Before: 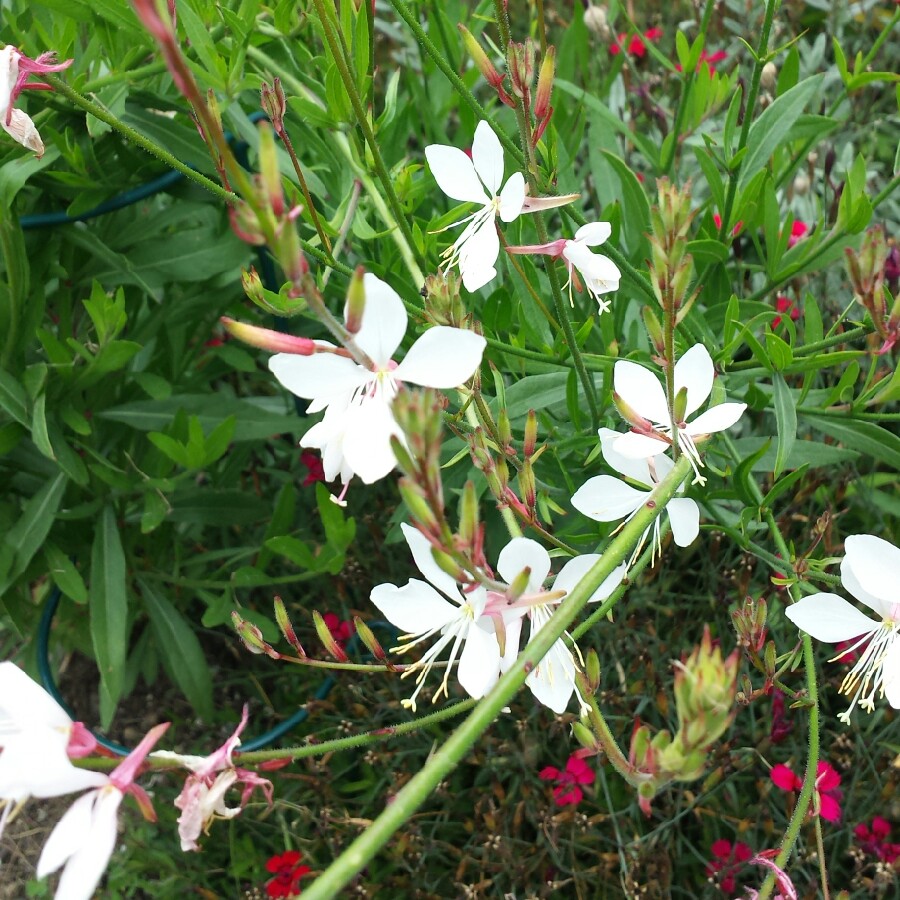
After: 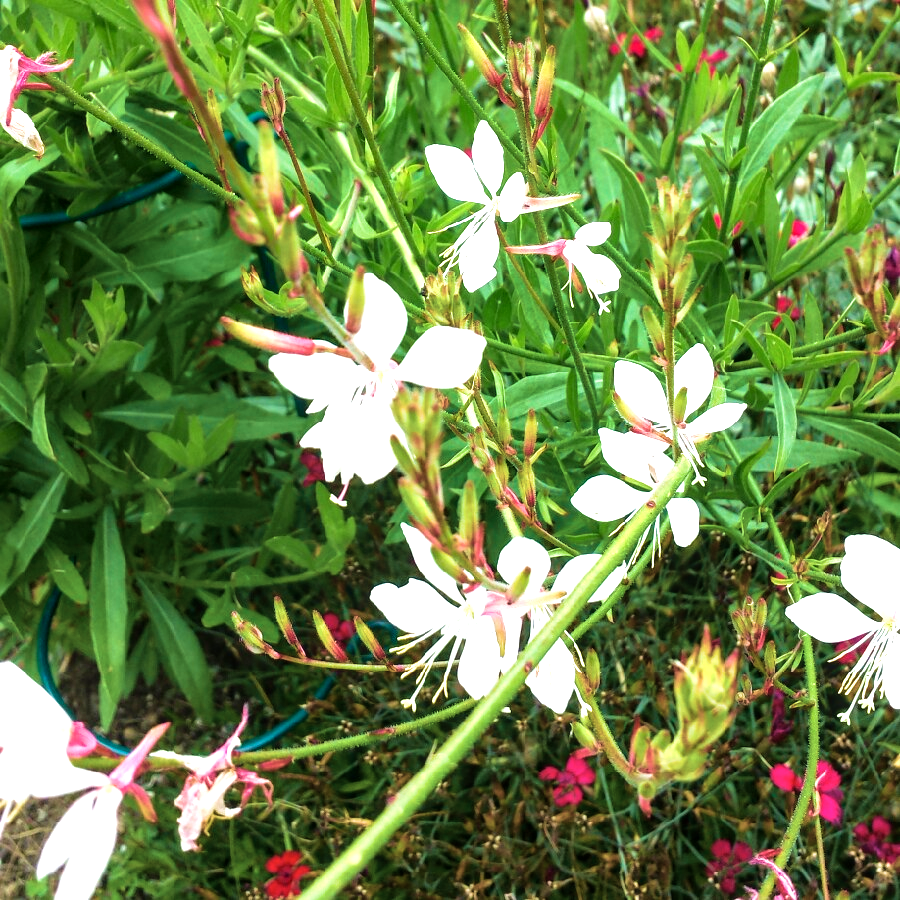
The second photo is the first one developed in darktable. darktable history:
tone equalizer: -8 EV -0.78 EV, -7 EV -0.715 EV, -6 EV -0.581 EV, -5 EV -0.392 EV, -3 EV 0.391 EV, -2 EV 0.6 EV, -1 EV 0.686 EV, +0 EV 0.725 EV
local contrast: on, module defaults
velvia: strength 75%
